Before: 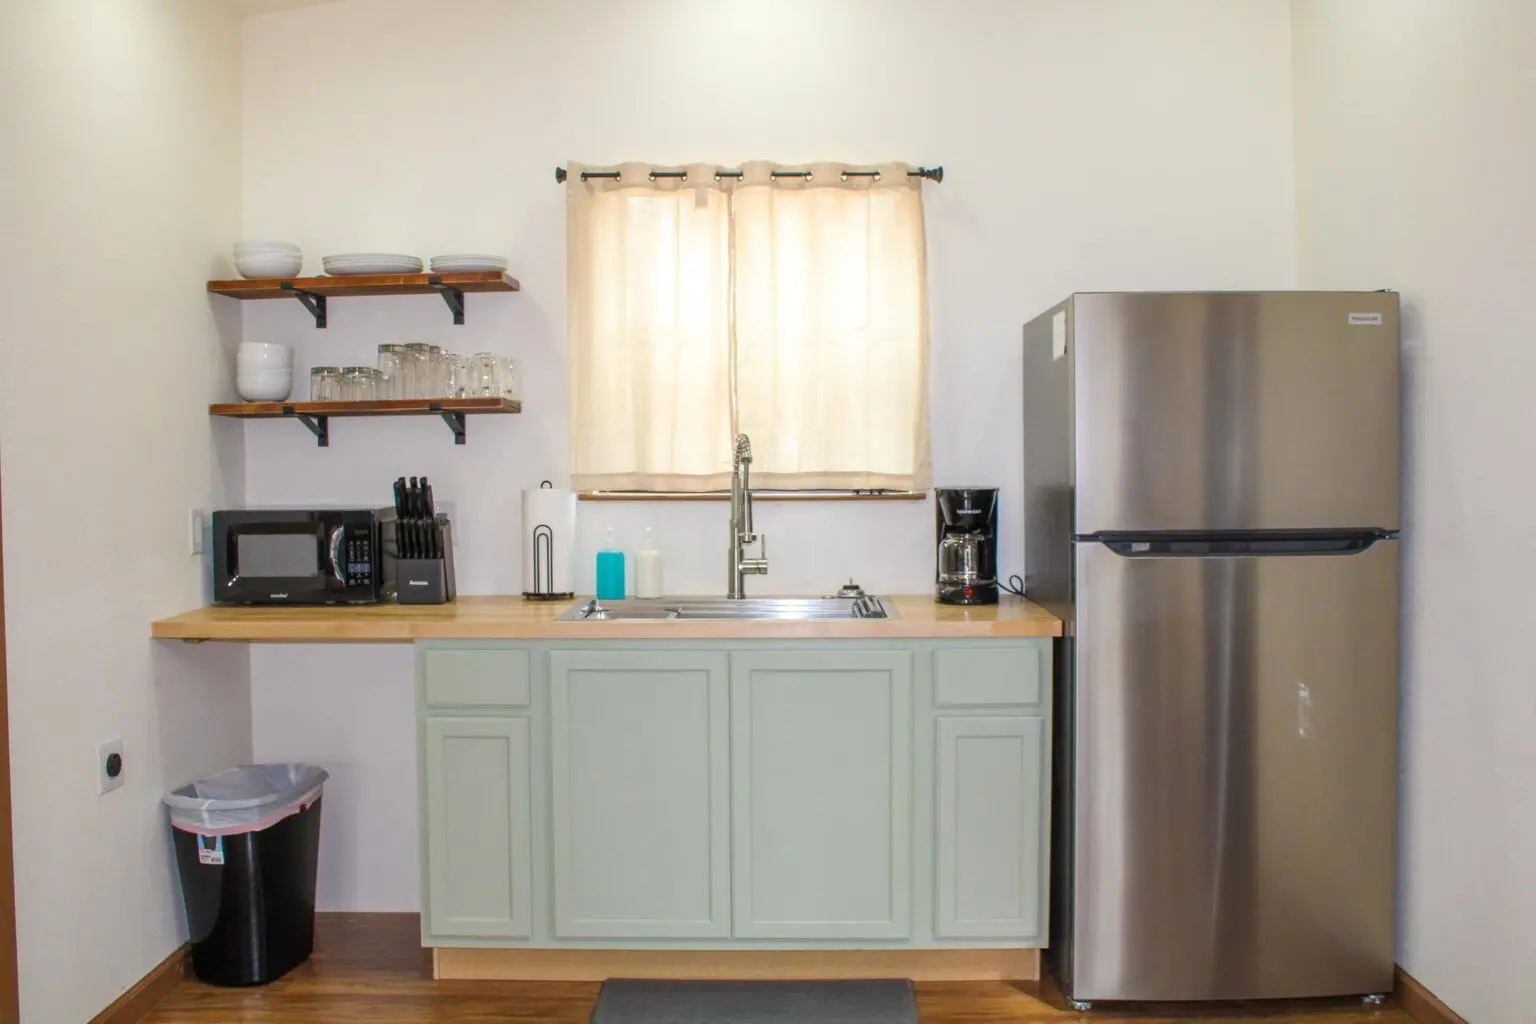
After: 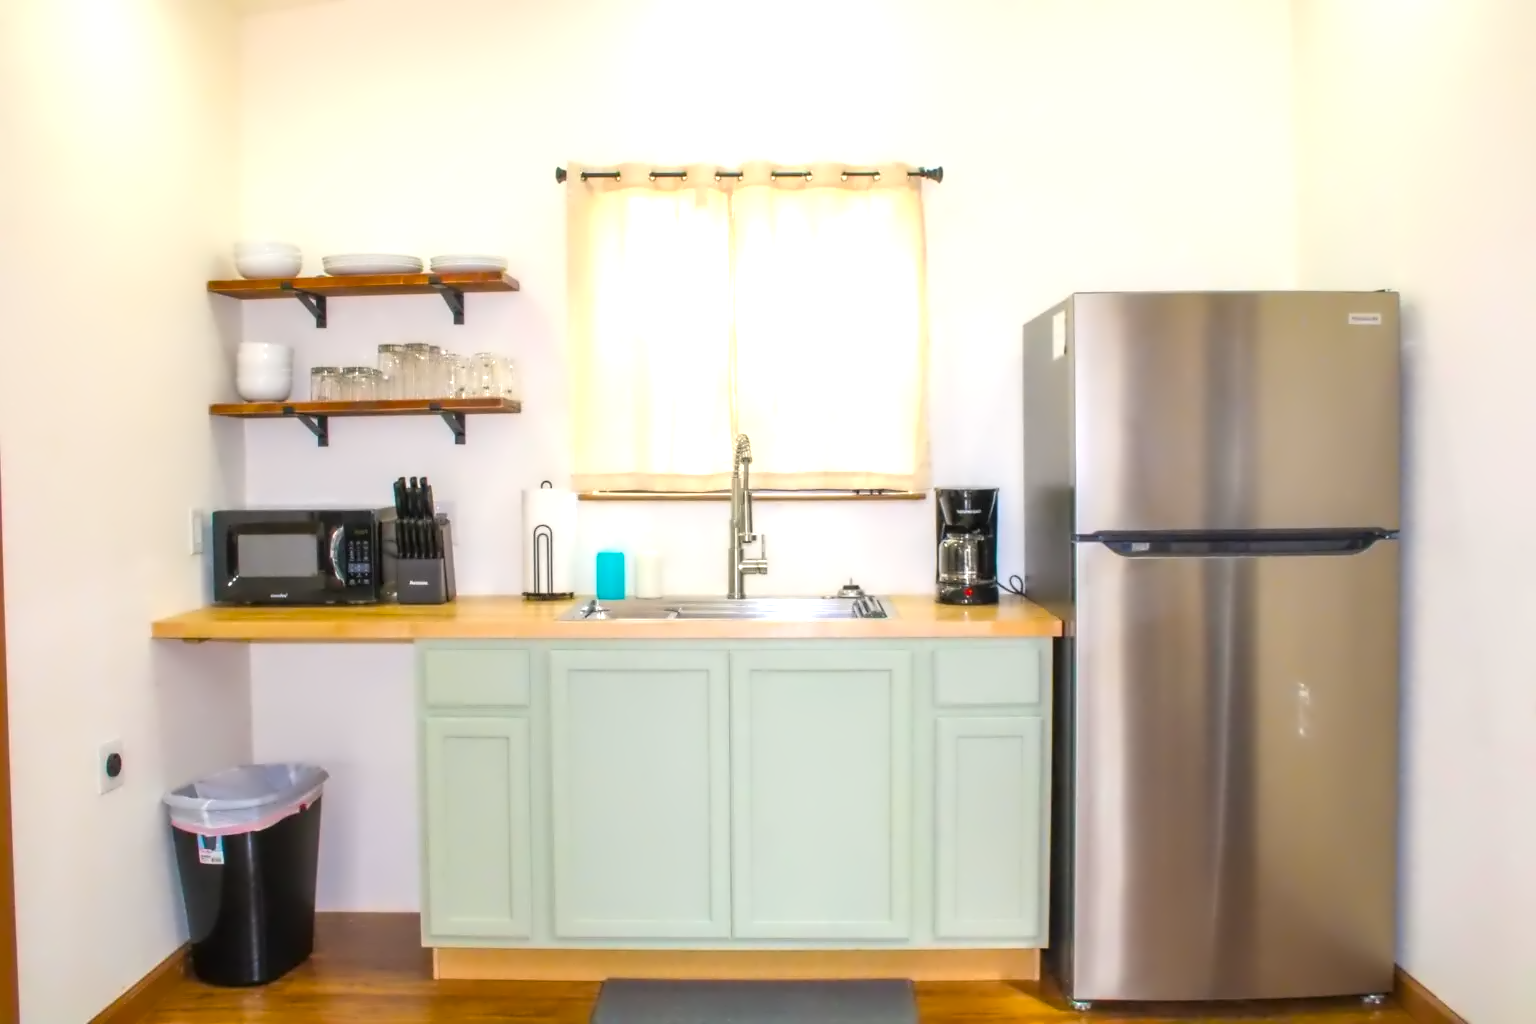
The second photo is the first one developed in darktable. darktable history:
exposure: black level correction 0, exposure 0.7 EV, compensate exposure bias true, compensate highlight preservation false
contrast equalizer: octaves 7, y [[0.5 ×6], [0.5 ×6], [0.5 ×6], [0, 0.033, 0.067, 0.1, 0.133, 0.167], [0, 0.05, 0.1, 0.15, 0.2, 0.25]]
color balance rgb: perceptual saturation grading › global saturation 30%, global vibrance 20%
